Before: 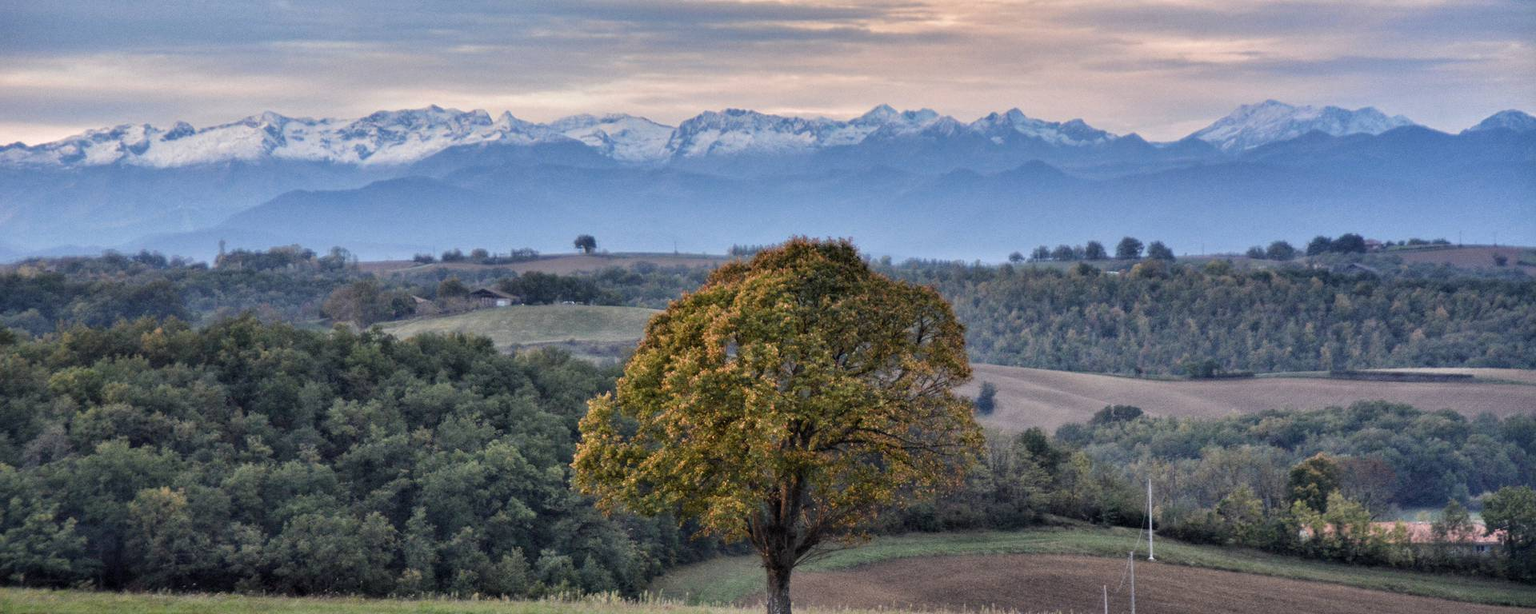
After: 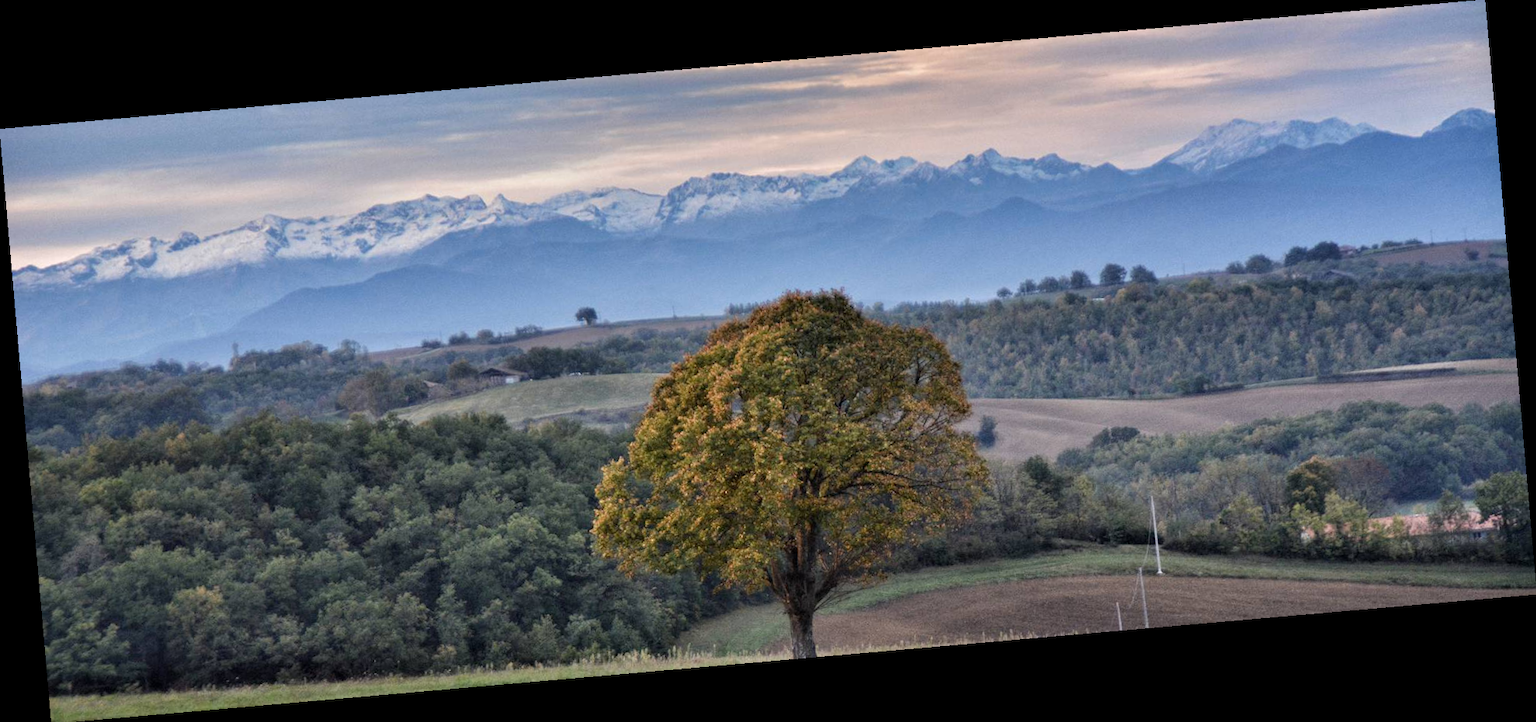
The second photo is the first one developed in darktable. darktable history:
rotate and perspective: rotation -4.98°, automatic cropping off
